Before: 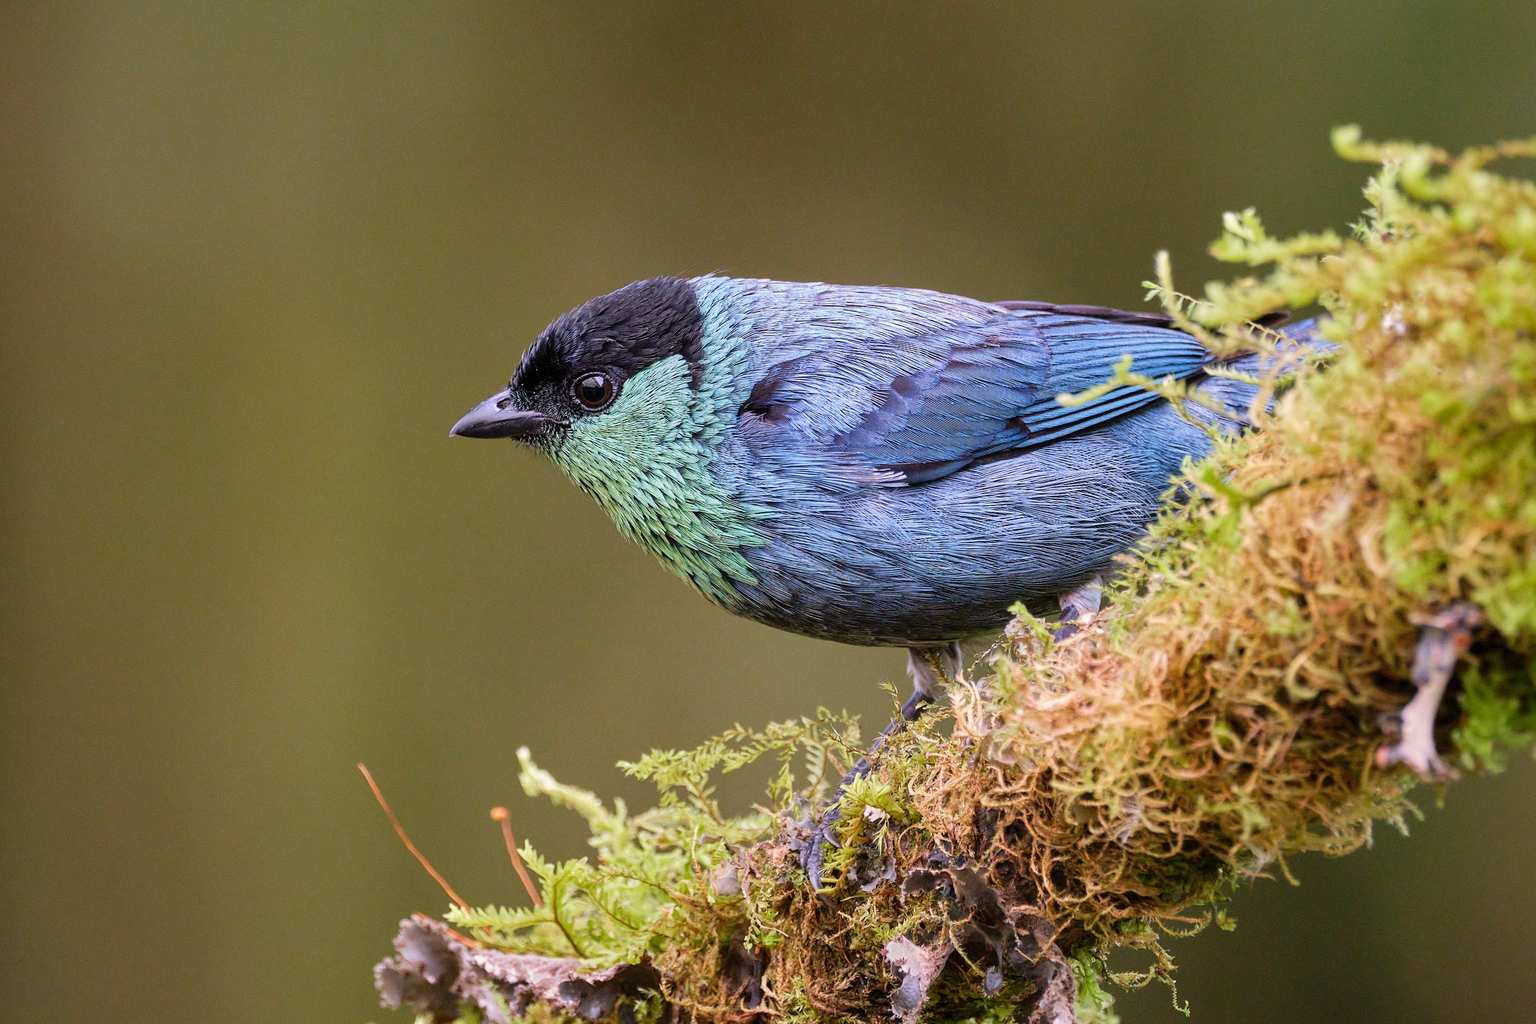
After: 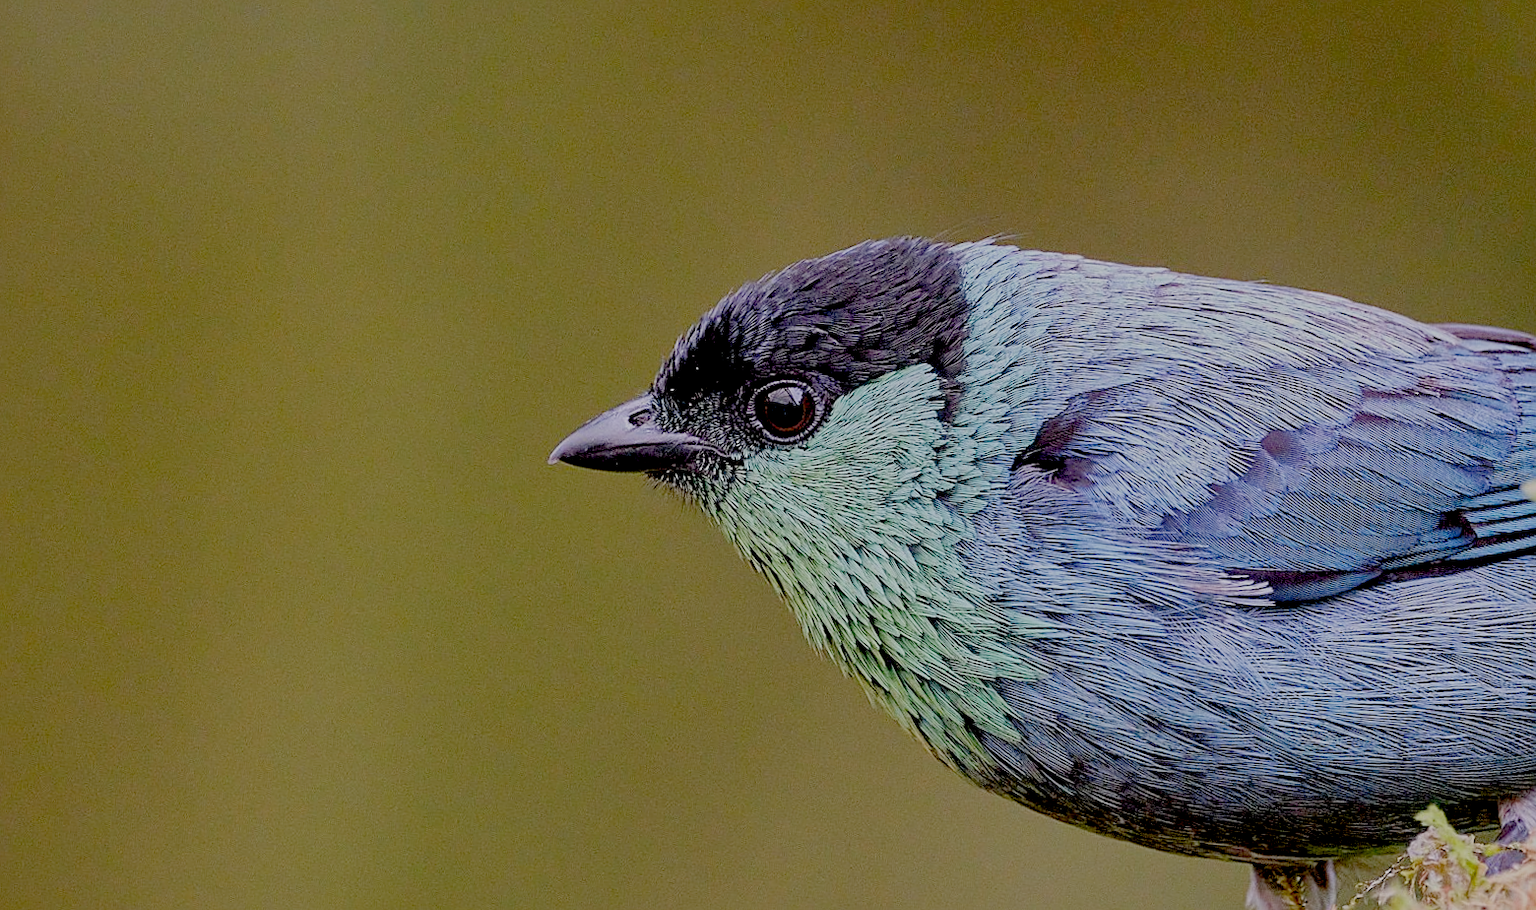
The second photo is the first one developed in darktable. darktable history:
local contrast: mode bilateral grid, contrast 20, coarseness 50, detail 120%, midtone range 0.2
crop and rotate: angle -4.99°, left 2.122%, top 6.945%, right 27.566%, bottom 30.519%
filmic rgb: black relative exposure -7 EV, white relative exposure 6 EV, threshold 3 EV, target black luminance 0%, hardness 2.73, latitude 61.22%, contrast 0.691, highlights saturation mix 10%, shadows ↔ highlights balance -0.073%, preserve chrominance no, color science v4 (2020), iterations of high-quality reconstruction 10, contrast in shadows soft, contrast in highlights soft, enable highlight reconstruction true
exposure: black level correction 0.01, exposure 0.011 EV, compensate highlight preservation false
sharpen: on, module defaults
